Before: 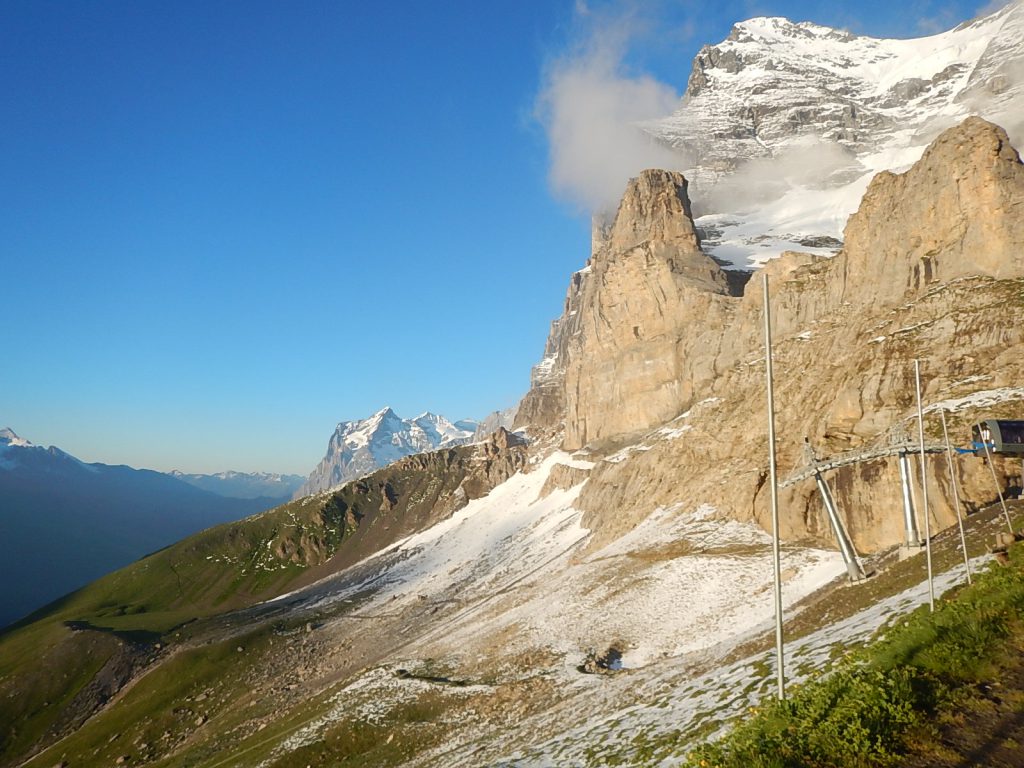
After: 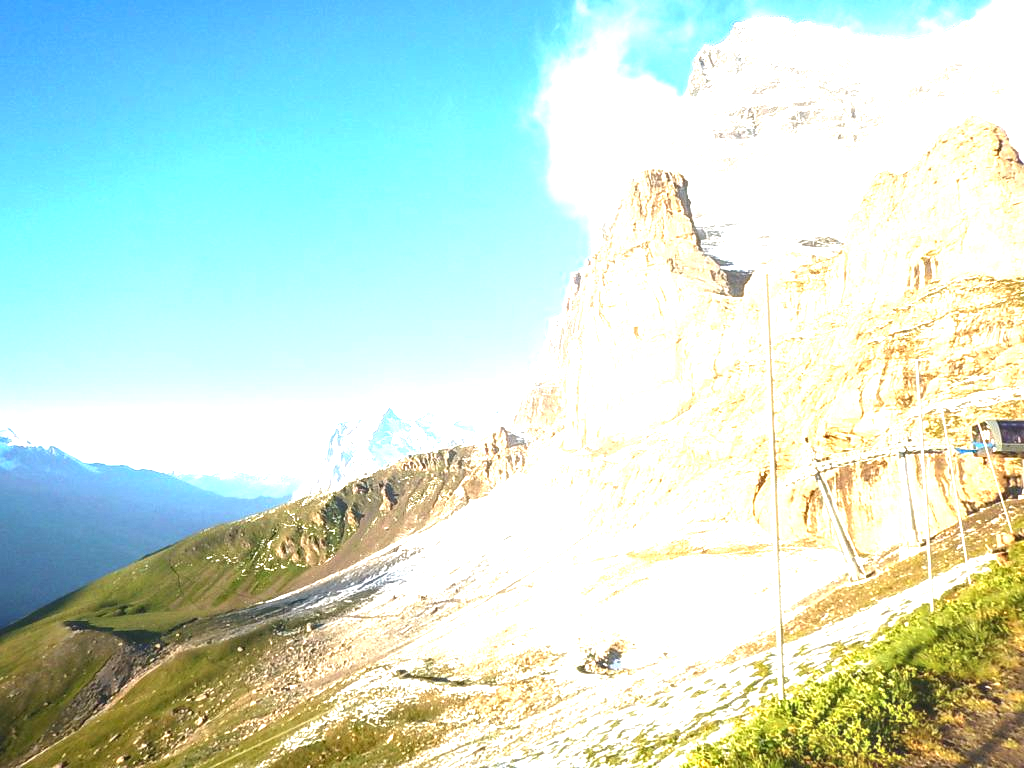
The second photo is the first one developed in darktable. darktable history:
local contrast: on, module defaults
exposure: exposure 1.001 EV, compensate exposure bias true, compensate highlight preservation false
tone equalizer: -8 EV -1.06 EV, -7 EV -0.986 EV, -6 EV -0.896 EV, -5 EV -0.546 EV, -3 EV 0.576 EV, -2 EV 0.867 EV, -1 EV 0.996 EV, +0 EV 1.08 EV, smoothing diameter 24.96%, edges refinement/feathering 6.74, preserve details guided filter
